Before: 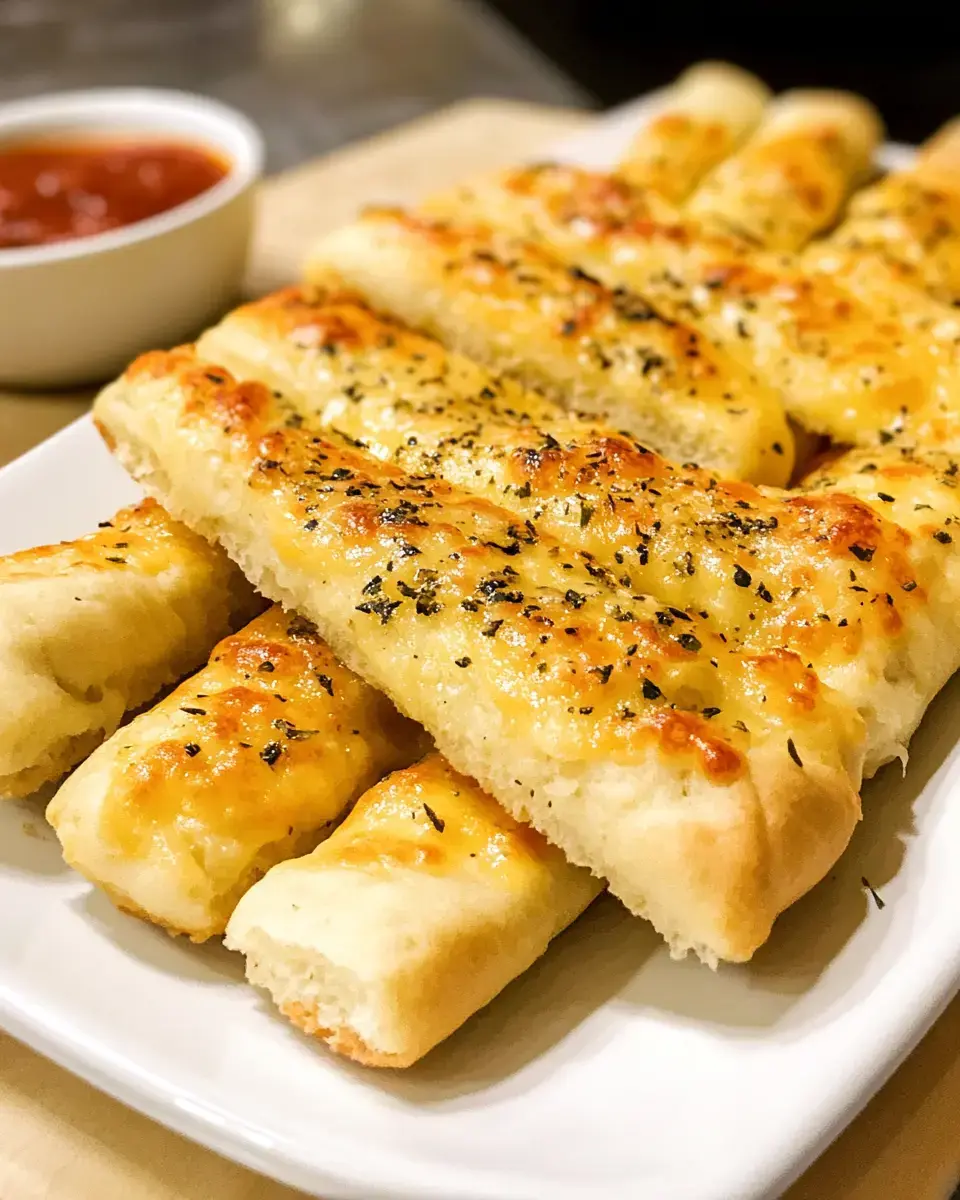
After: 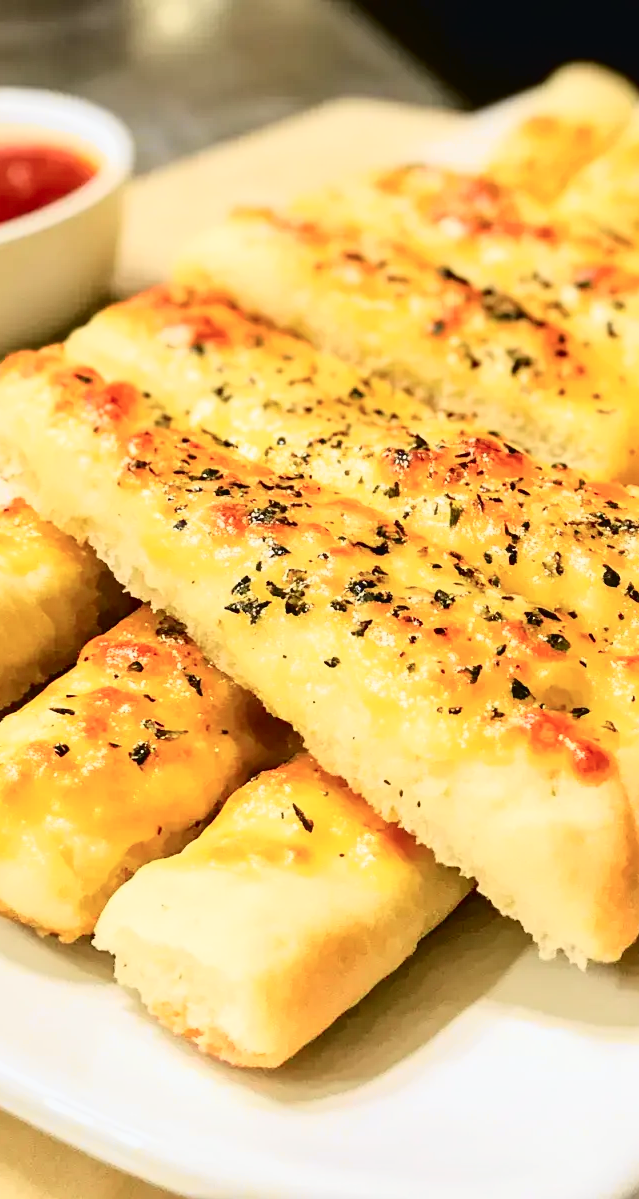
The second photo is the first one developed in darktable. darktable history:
tone curve: curves: ch0 [(0, 0.026) (0.058, 0.036) (0.246, 0.214) (0.437, 0.498) (0.55, 0.644) (0.657, 0.767) (0.822, 0.9) (1, 0.961)]; ch1 [(0, 0) (0.346, 0.307) (0.408, 0.369) (0.453, 0.457) (0.476, 0.489) (0.502, 0.498) (0.521, 0.515) (0.537, 0.531) (0.612, 0.641) (0.676, 0.728) (1, 1)]; ch2 [(0, 0) (0.346, 0.34) (0.434, 0.46) (0.485, 0.494) (0.5, 0.494) (0.511, 0.508) (0.537, 0.564) (0.579, 0.599) (0.663, 0.67) (1, 1)], color space Lab, independent channels, preserve colors none
crop and rotate: left 13.652%, right 19.685%
exposure: exposure 0.196 EV, compensate highlight preservation false
